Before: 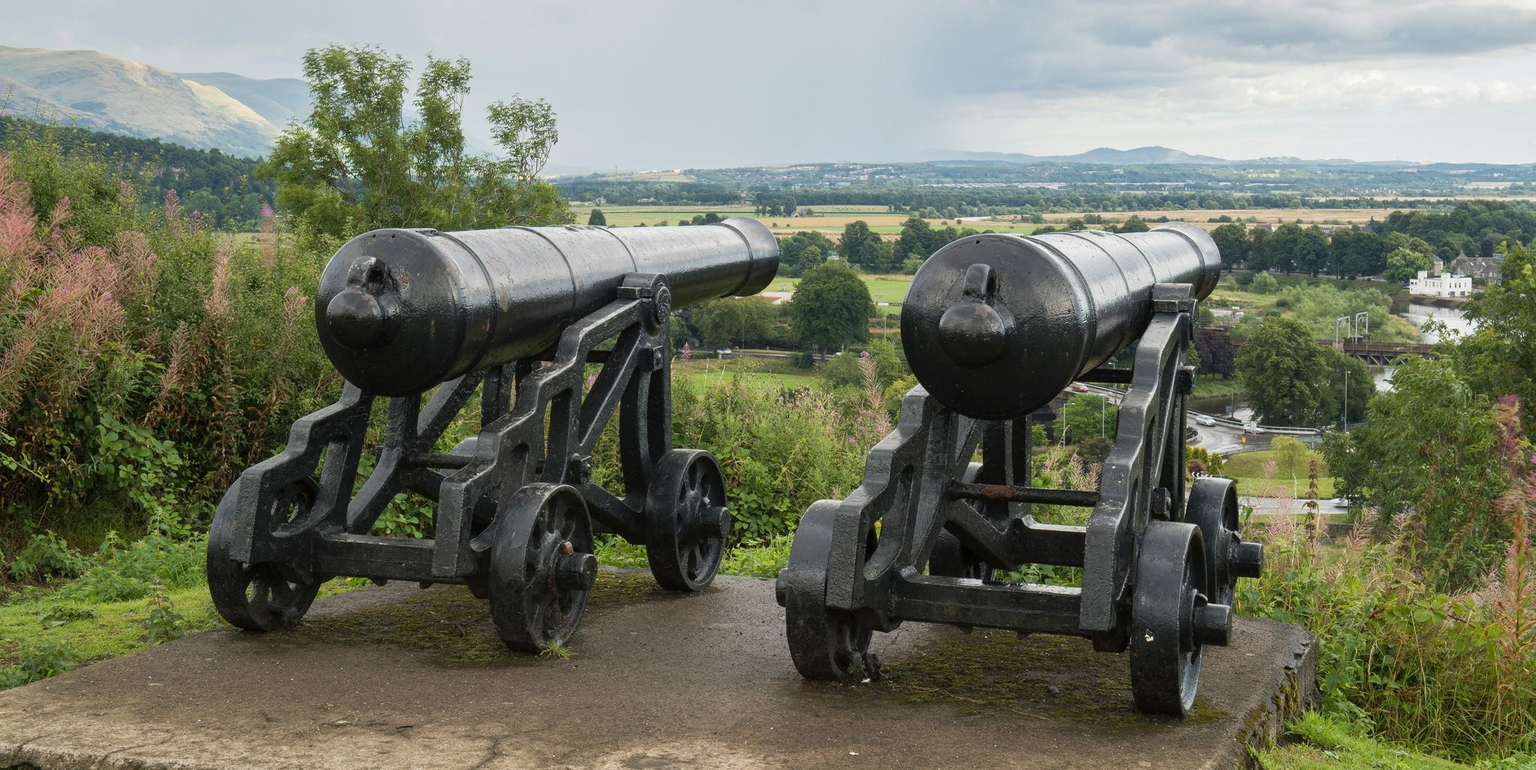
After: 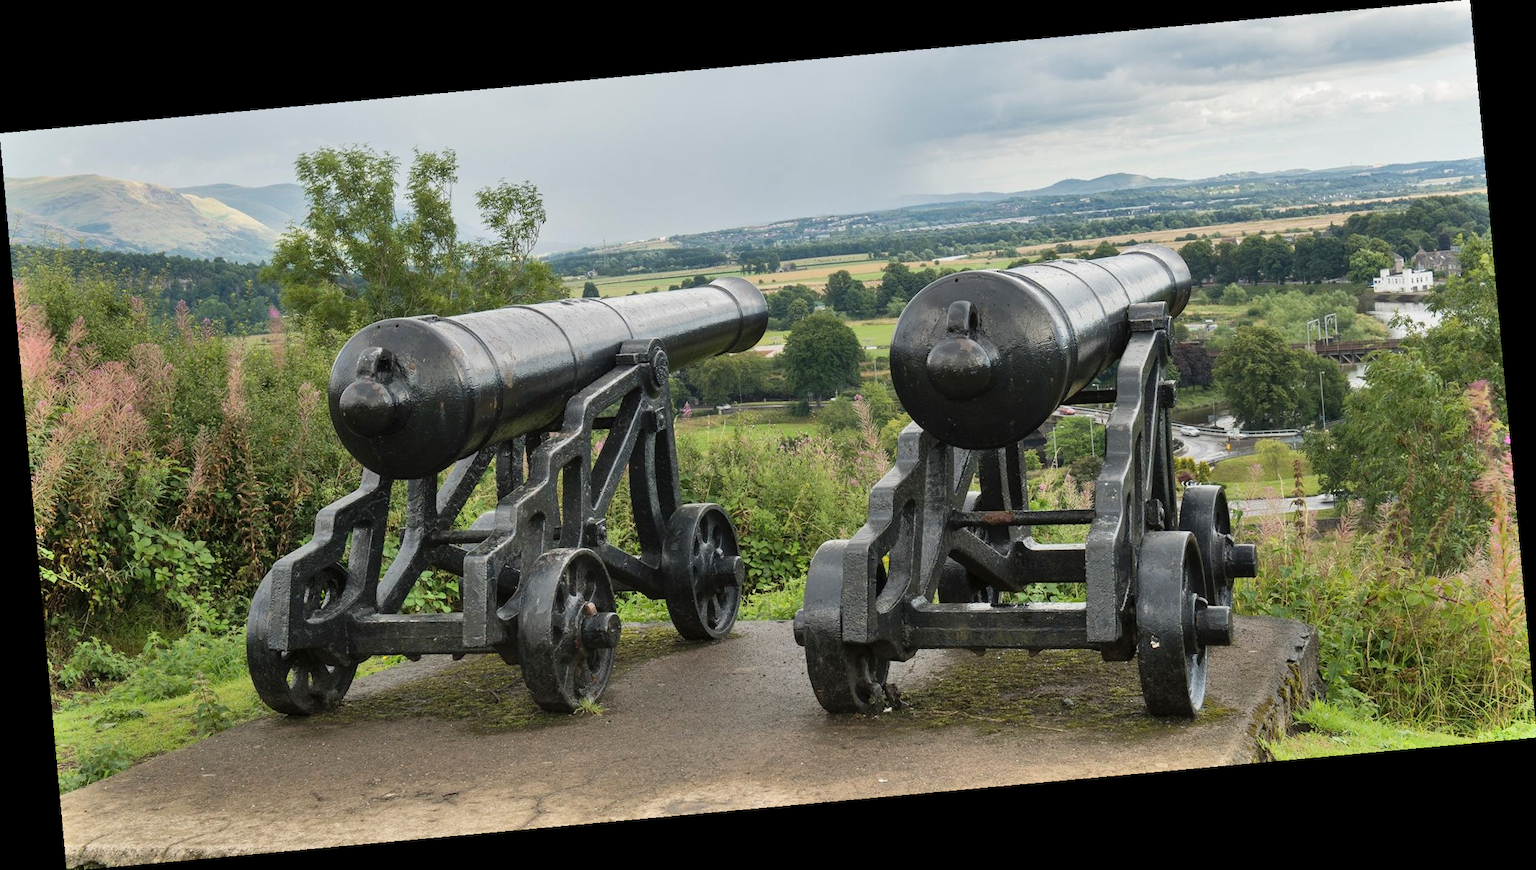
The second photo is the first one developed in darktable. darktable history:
shadows and highlights: shadows 60, highlights -60.23, soften with gaussian
rotate and perspective: rotation -5.2°, automatic cropping off
